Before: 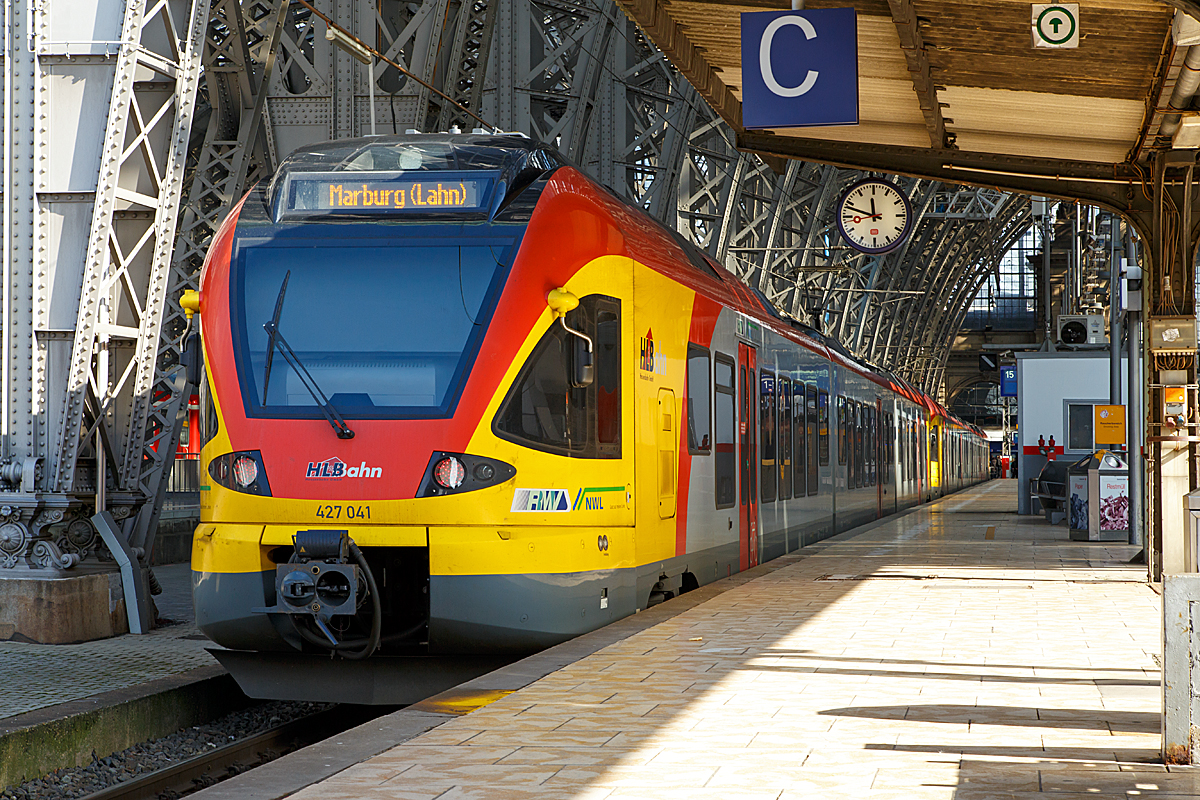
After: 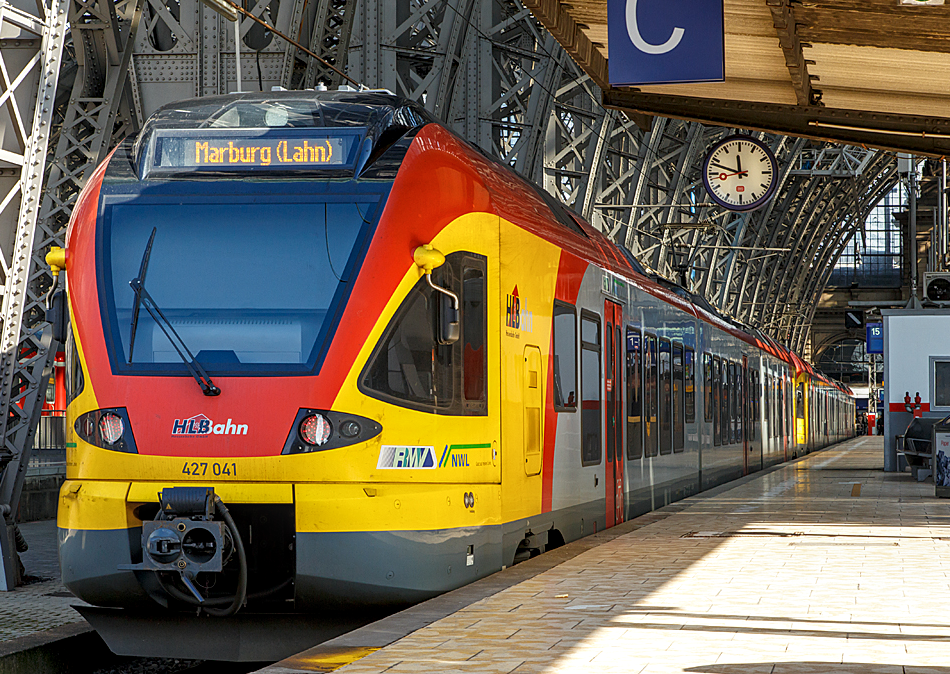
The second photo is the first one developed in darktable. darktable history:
crop: left 11.225%, top 5.381%, right 9.565%, bottom 10.314%
local contrast: detail 130%
